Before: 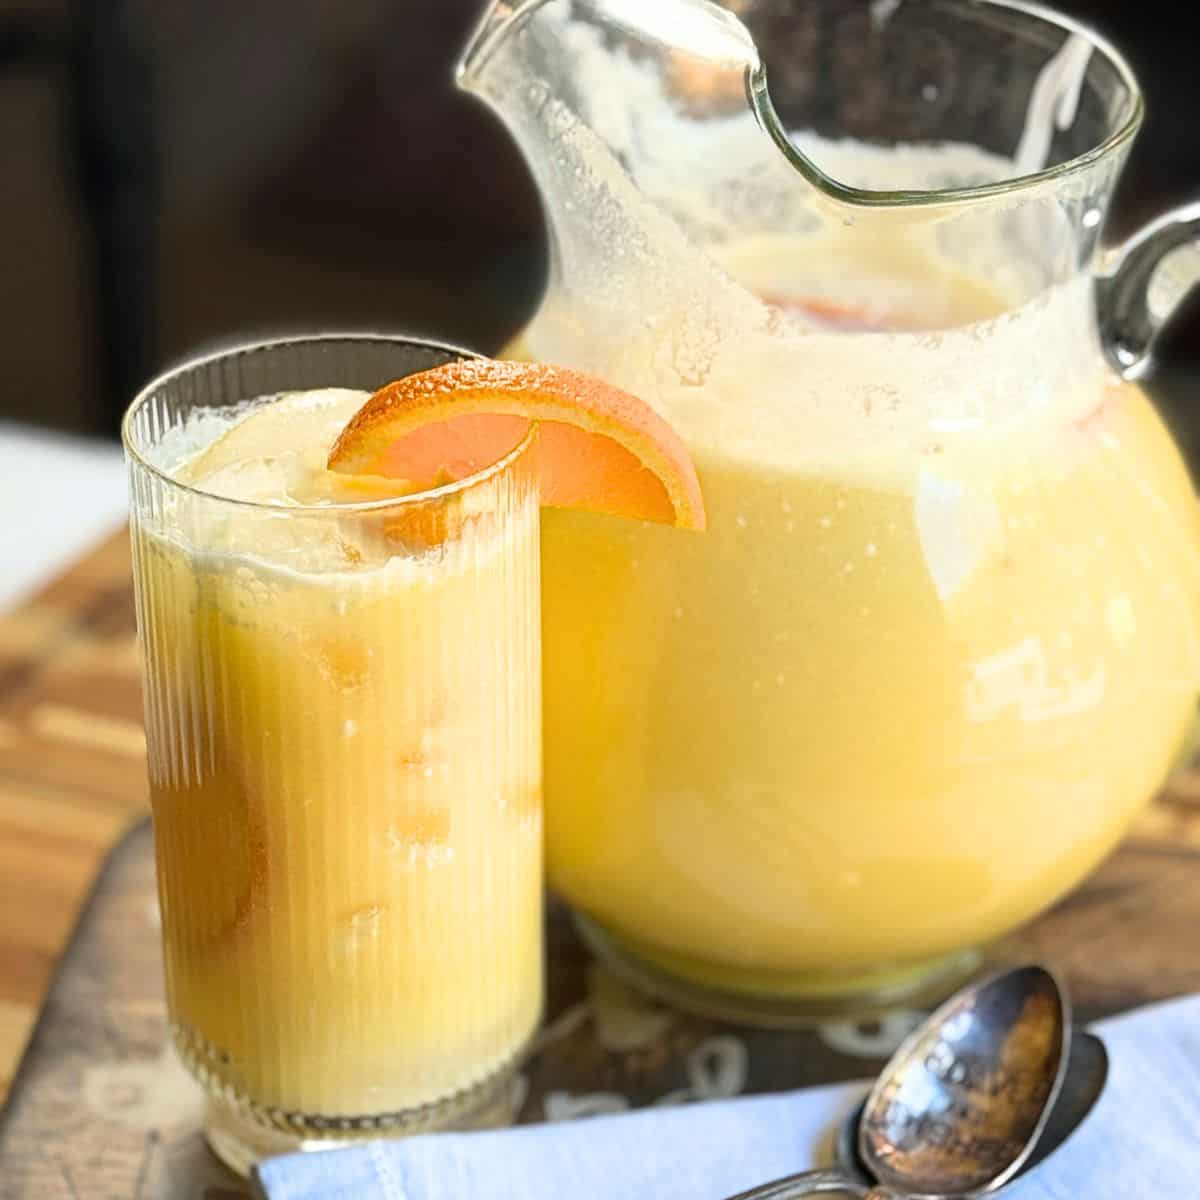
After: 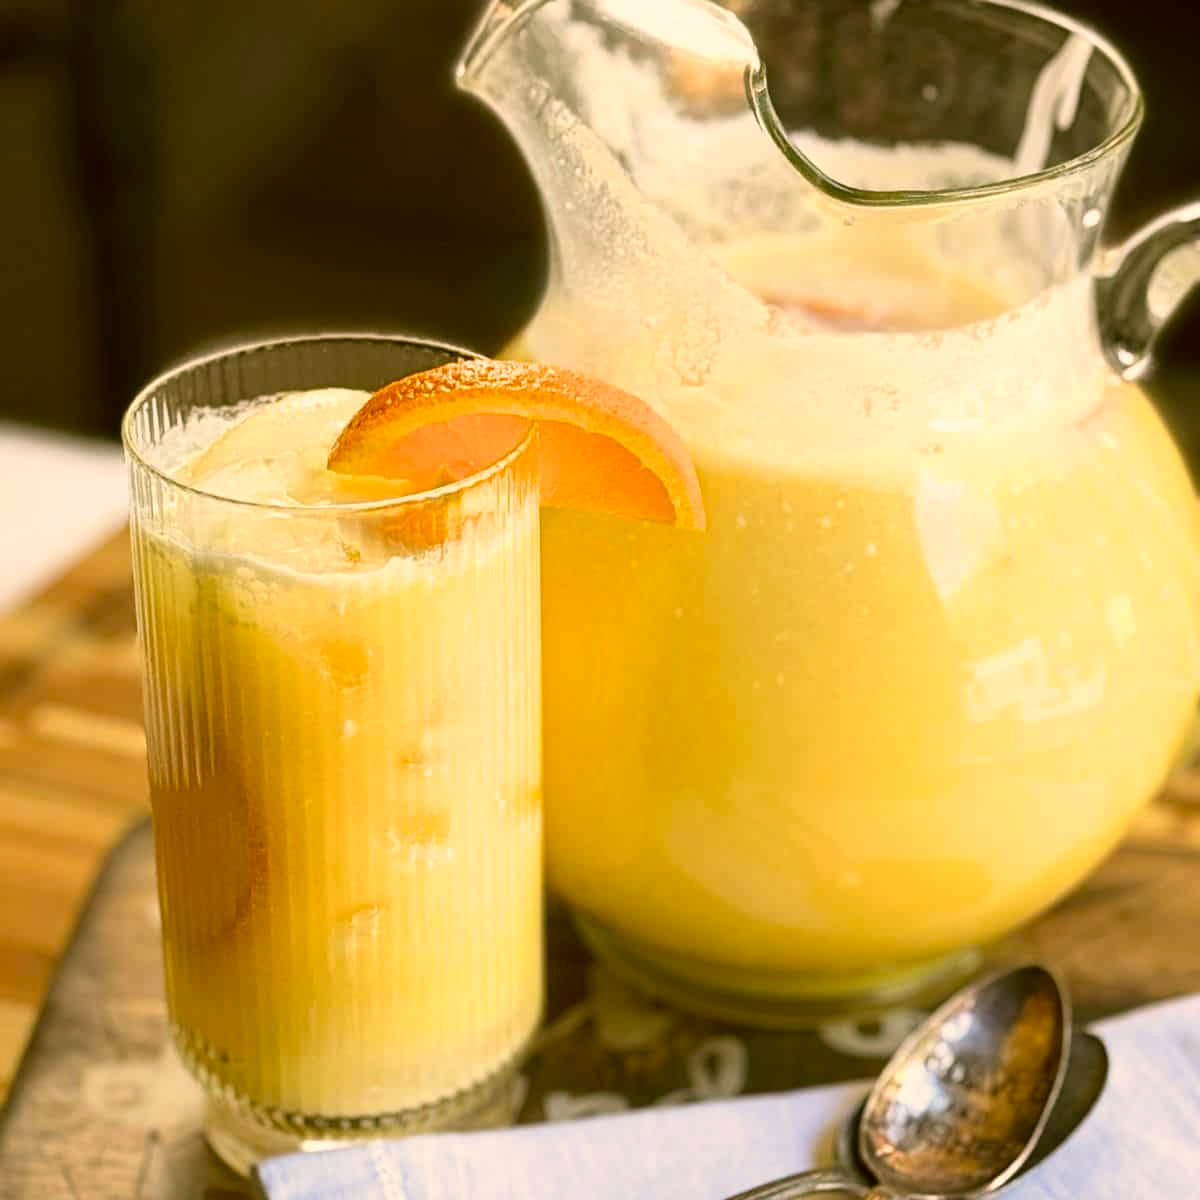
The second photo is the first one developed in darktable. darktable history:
color correction: highlights a* 8.33, highlights b* 15.55, shadows a* -0.483, shadows b* 26.77
